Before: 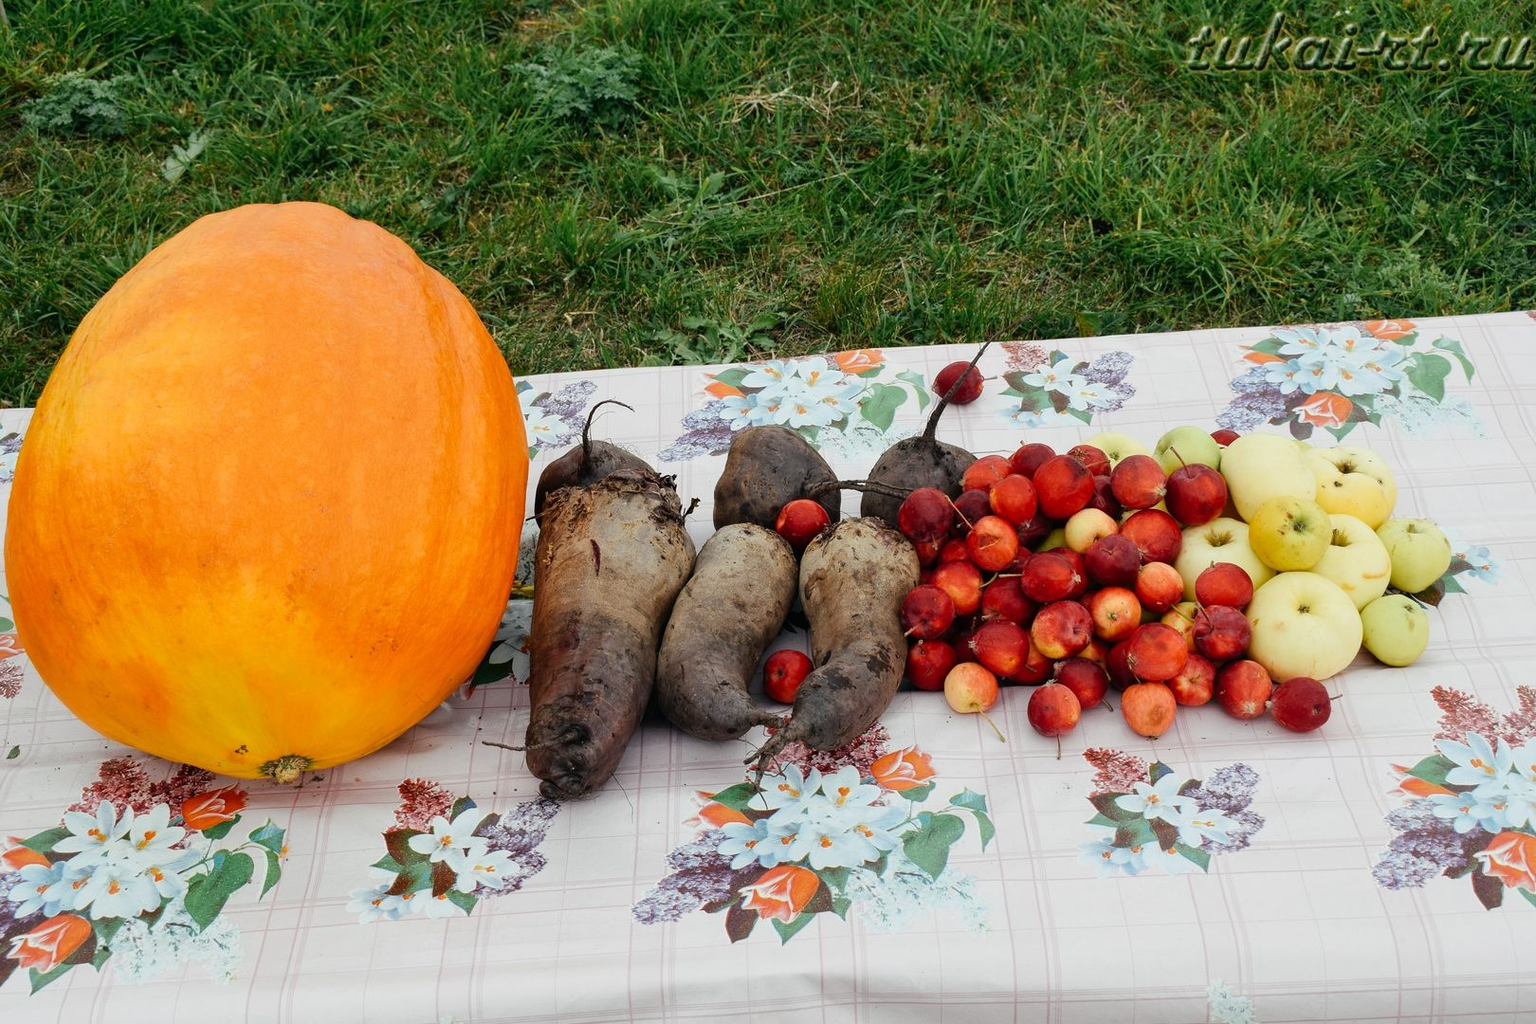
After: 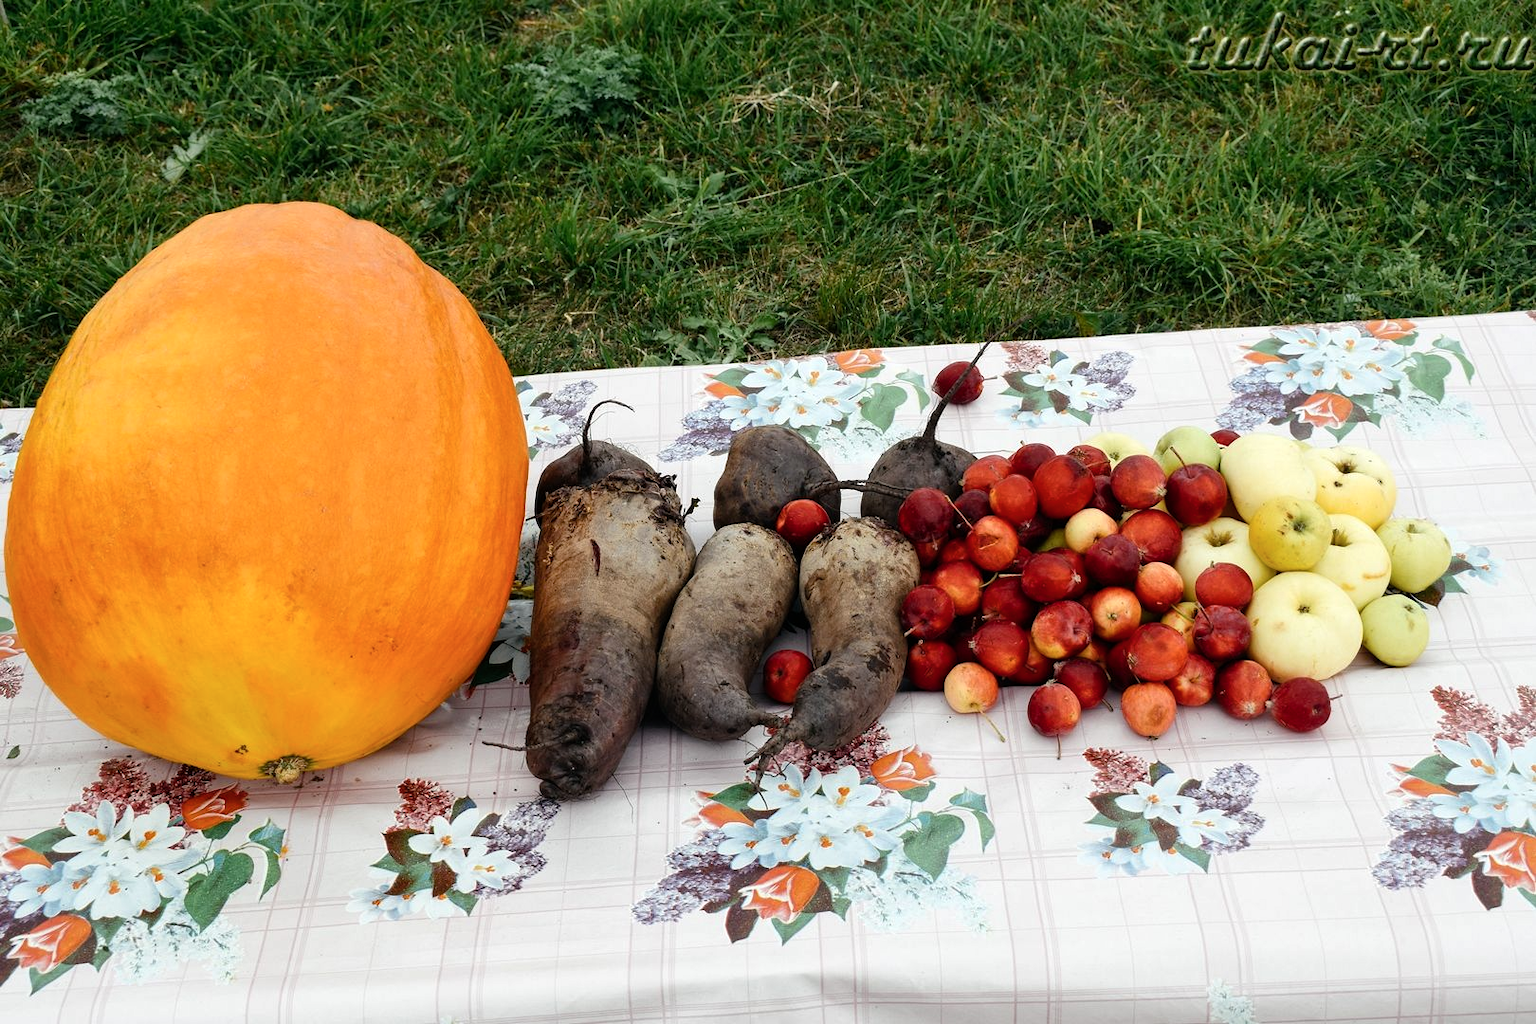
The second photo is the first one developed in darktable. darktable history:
color balance rgb: linear chroma grading › shadows -2.093%, linear chroma grading › highlights -14.354%, linear chroma grading › global chroma -9.543%, linear chroma grading › mid-tones -9.736%, perceptual saturation grading › global saturation 35.249%, contrast 14.641%
contrast brightness saturation: saturation -0.093
